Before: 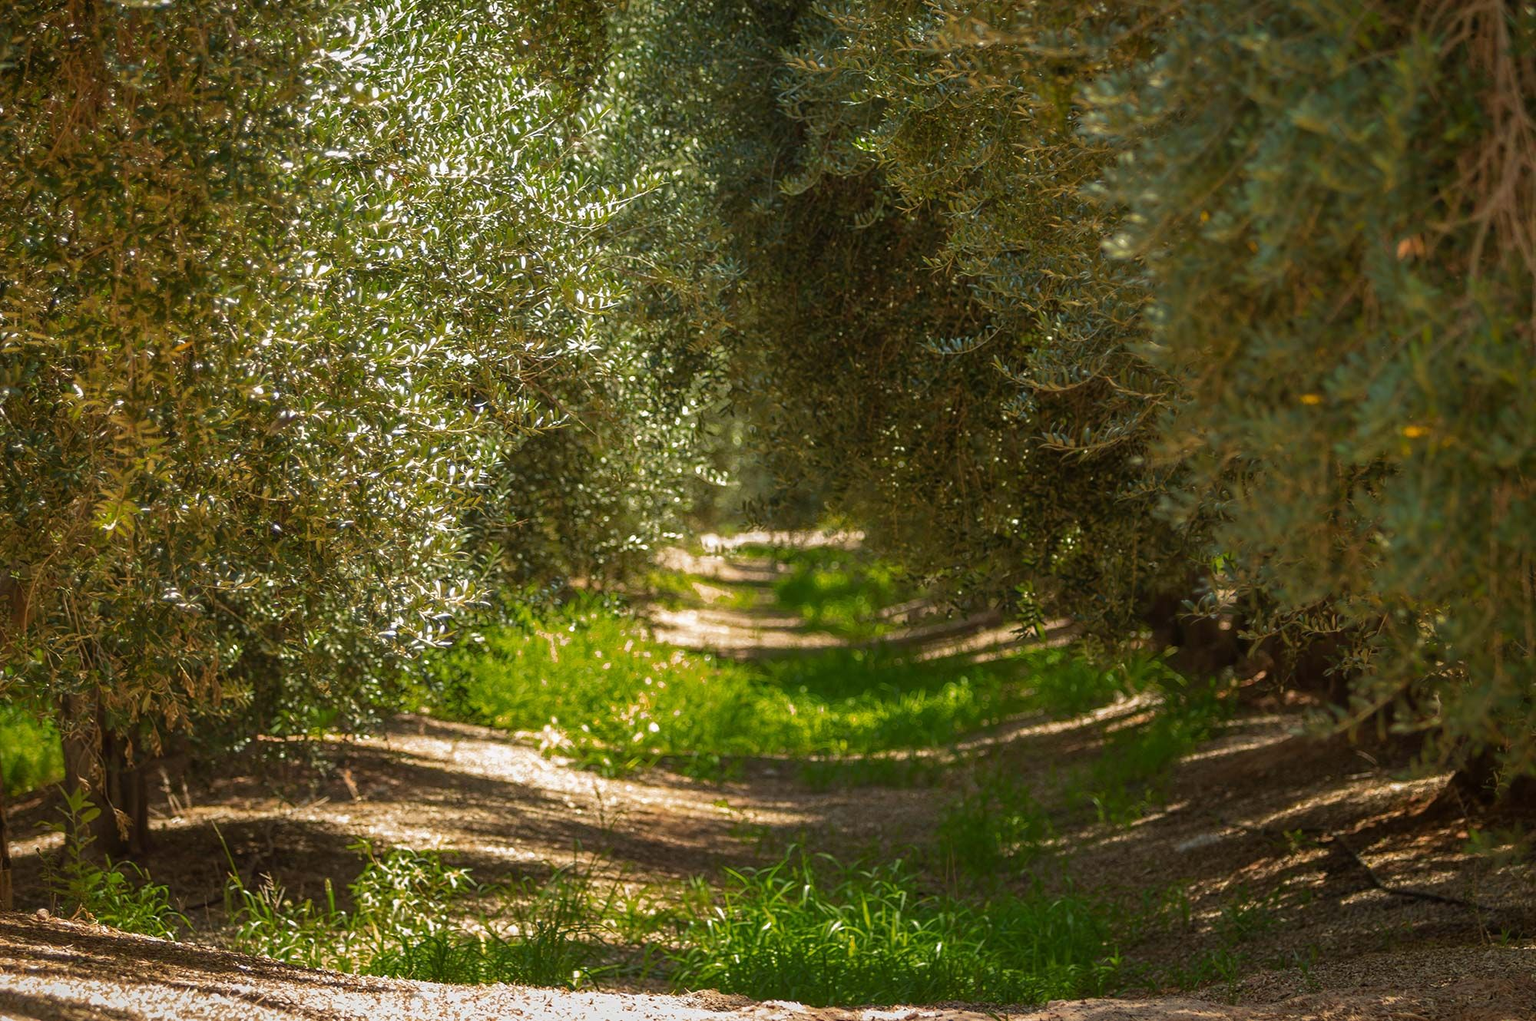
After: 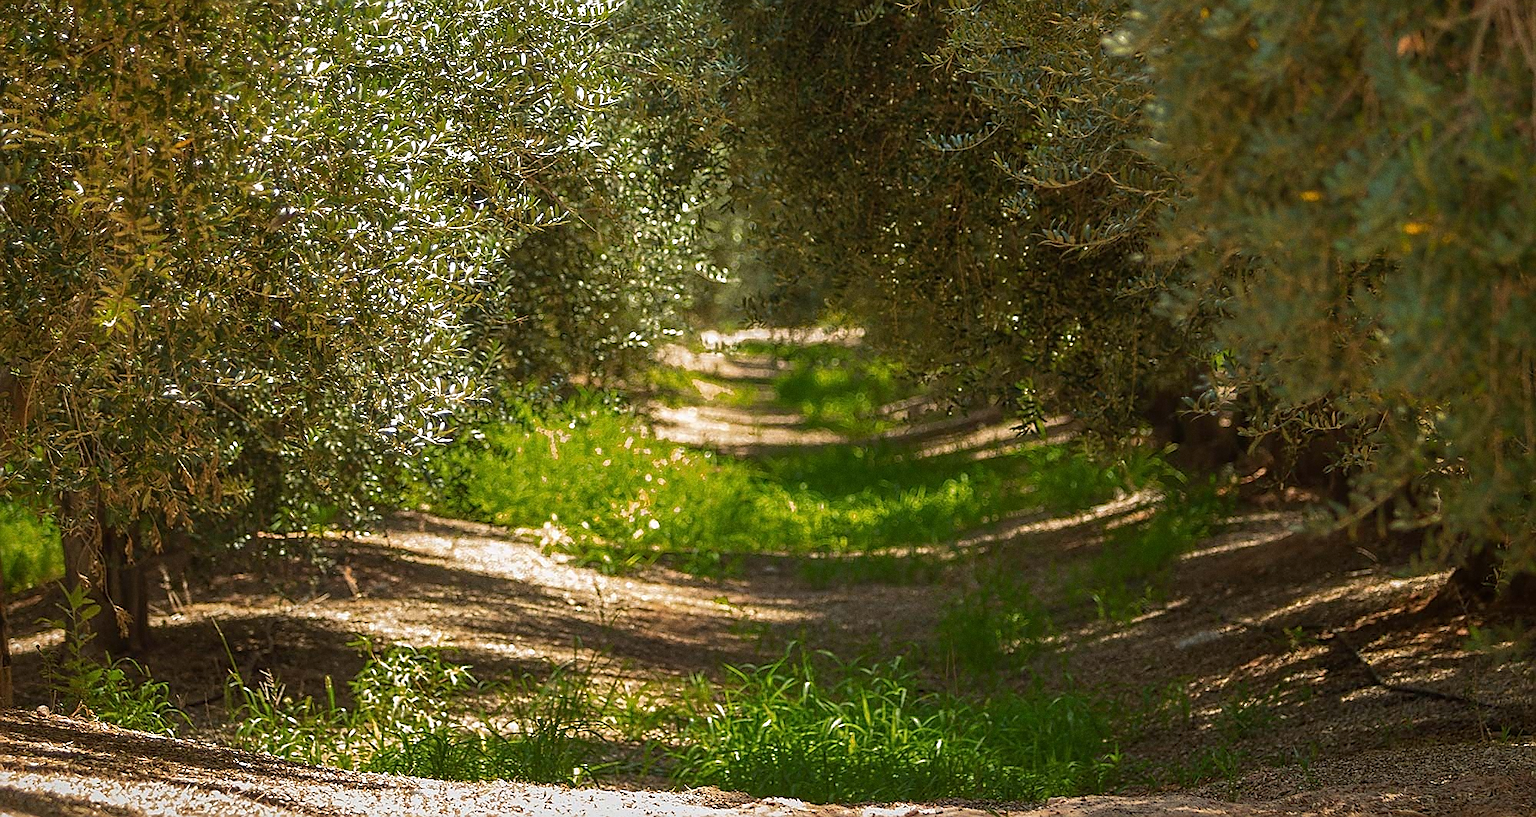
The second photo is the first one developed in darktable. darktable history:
sharpen: radius 1.4, amount 1.25, threshold 0.7
grain: coarseness 0.09 ISO
crop and rotate: top 19.998%
